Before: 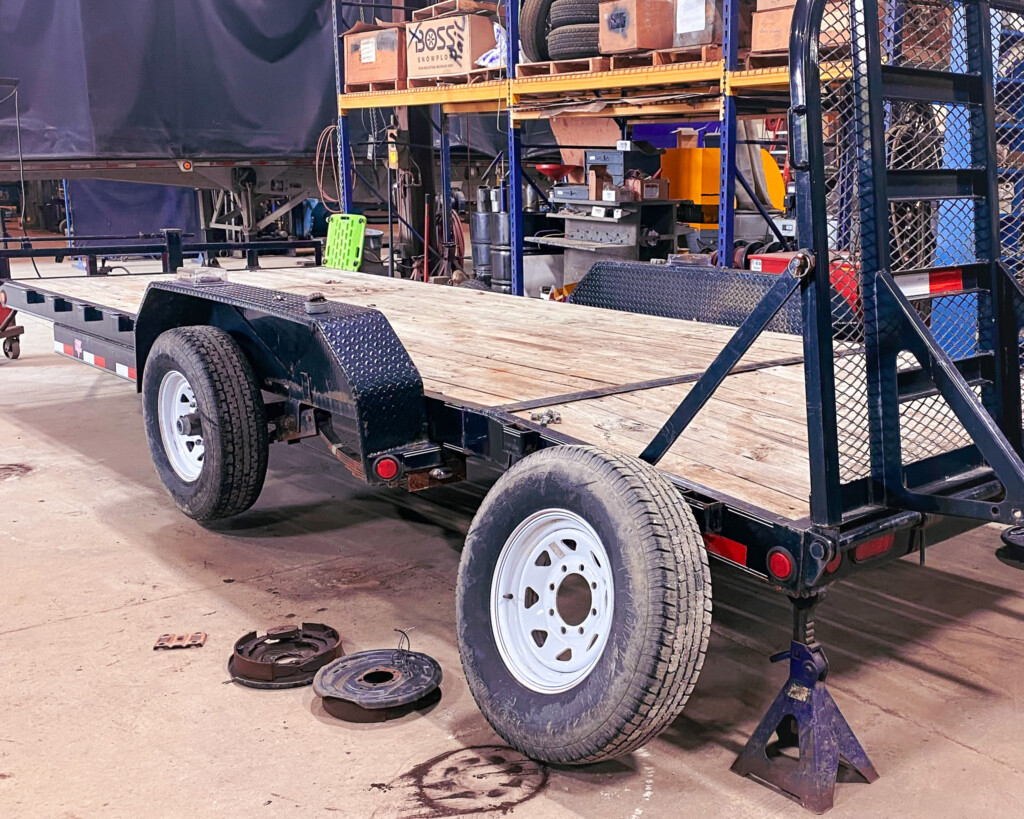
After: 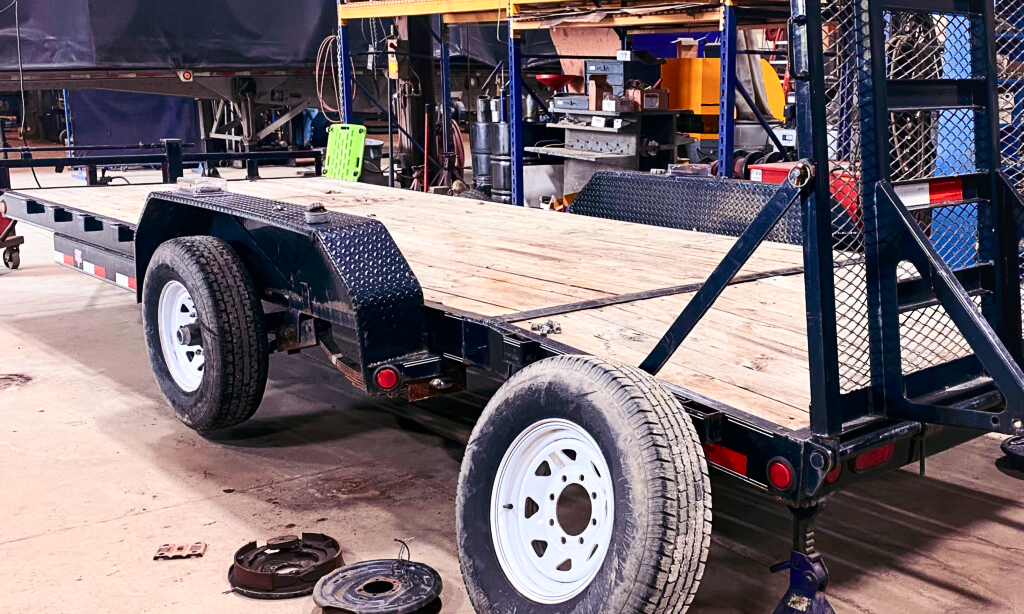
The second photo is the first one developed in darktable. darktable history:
contrast brightness saturation: contrast 0.28
crop: top 11.038%, bottom 13.962%
